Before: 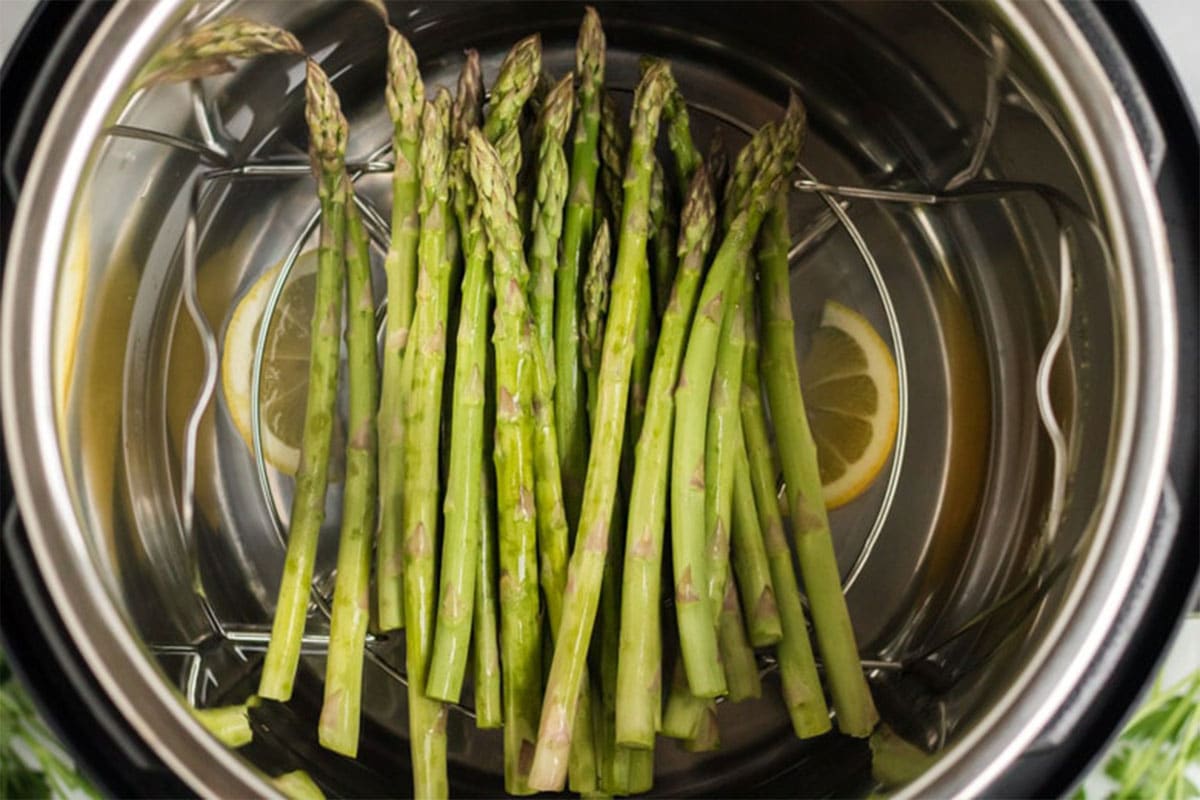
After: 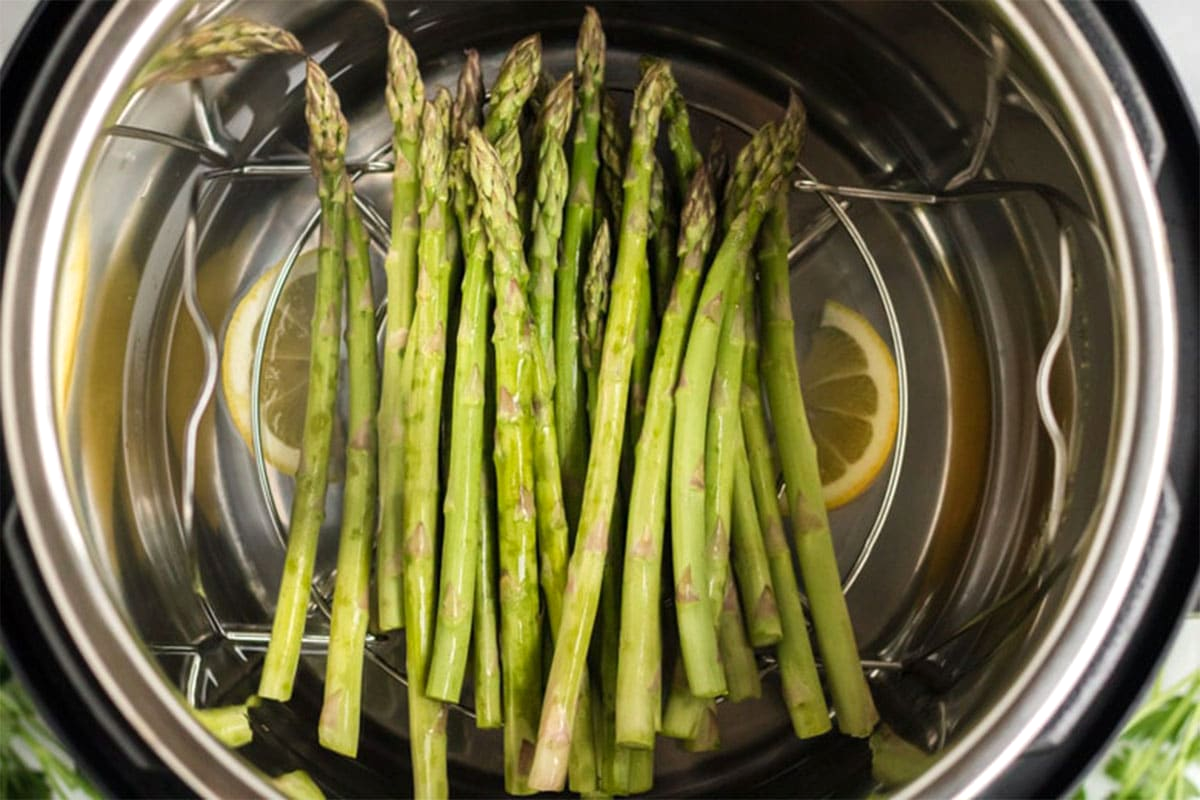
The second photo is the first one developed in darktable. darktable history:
color balance: mode lift, gamma, gain (sRGB)
levels: levels [0, 0.476, 0.951]
